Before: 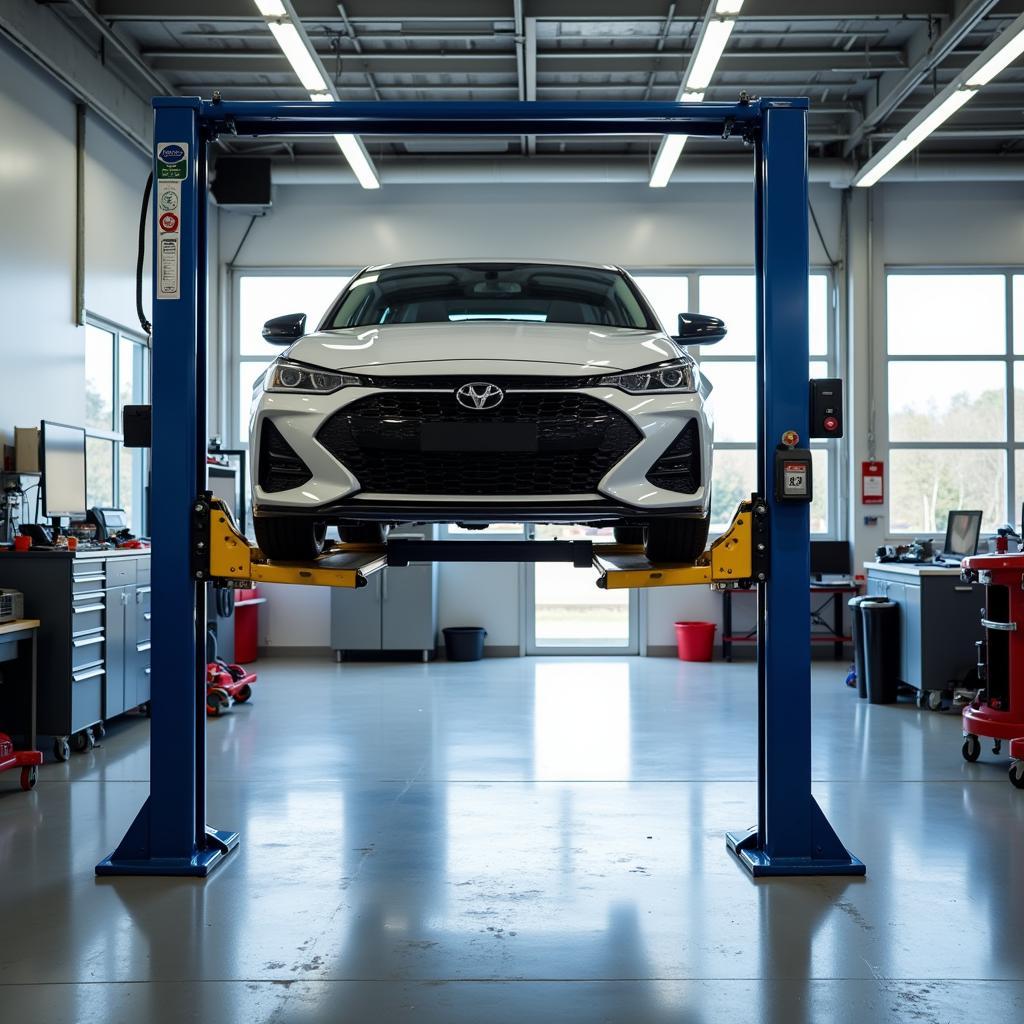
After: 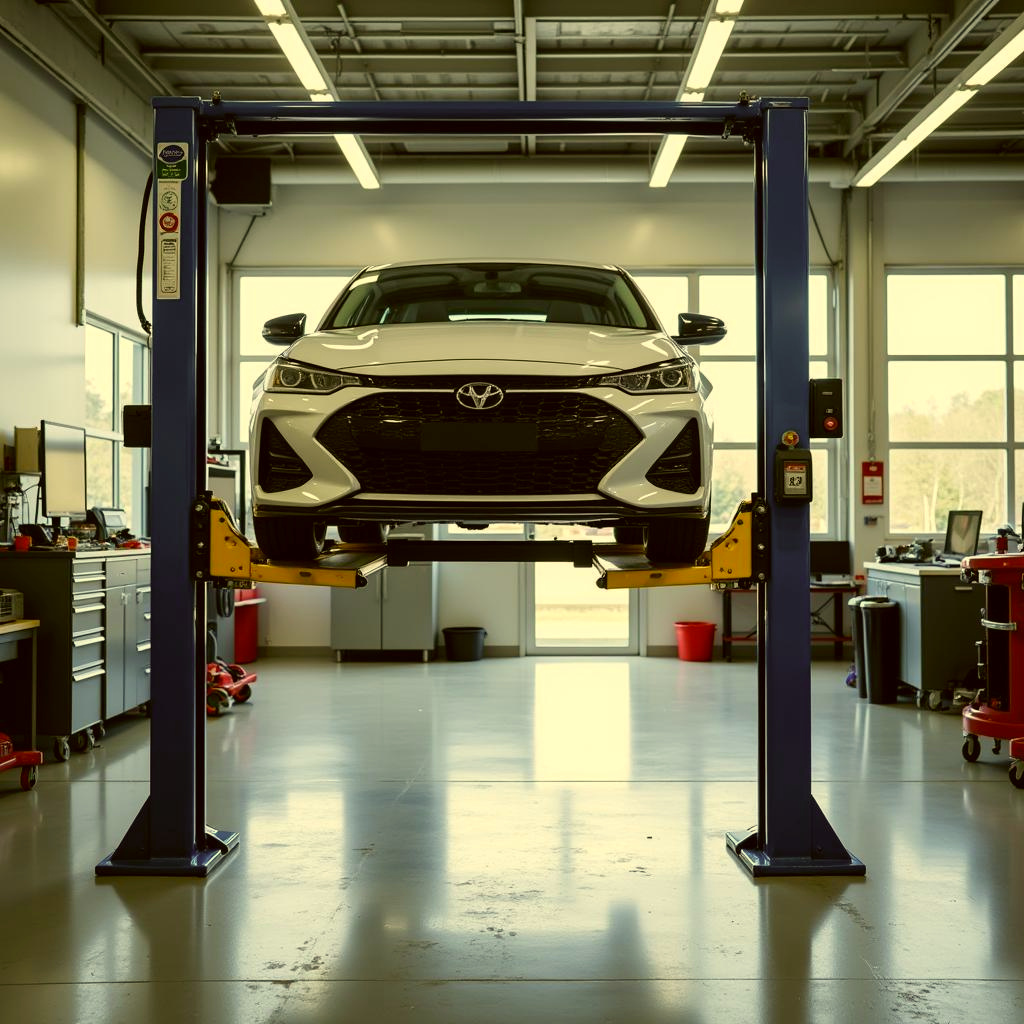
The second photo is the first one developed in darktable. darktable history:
color correction: highlights a* 0.178, highlights b* 29.45, shadows a* -0.21, shadows b* 20.92
levels: mode automatic, levels [0.055, 0.477, 0.9]
